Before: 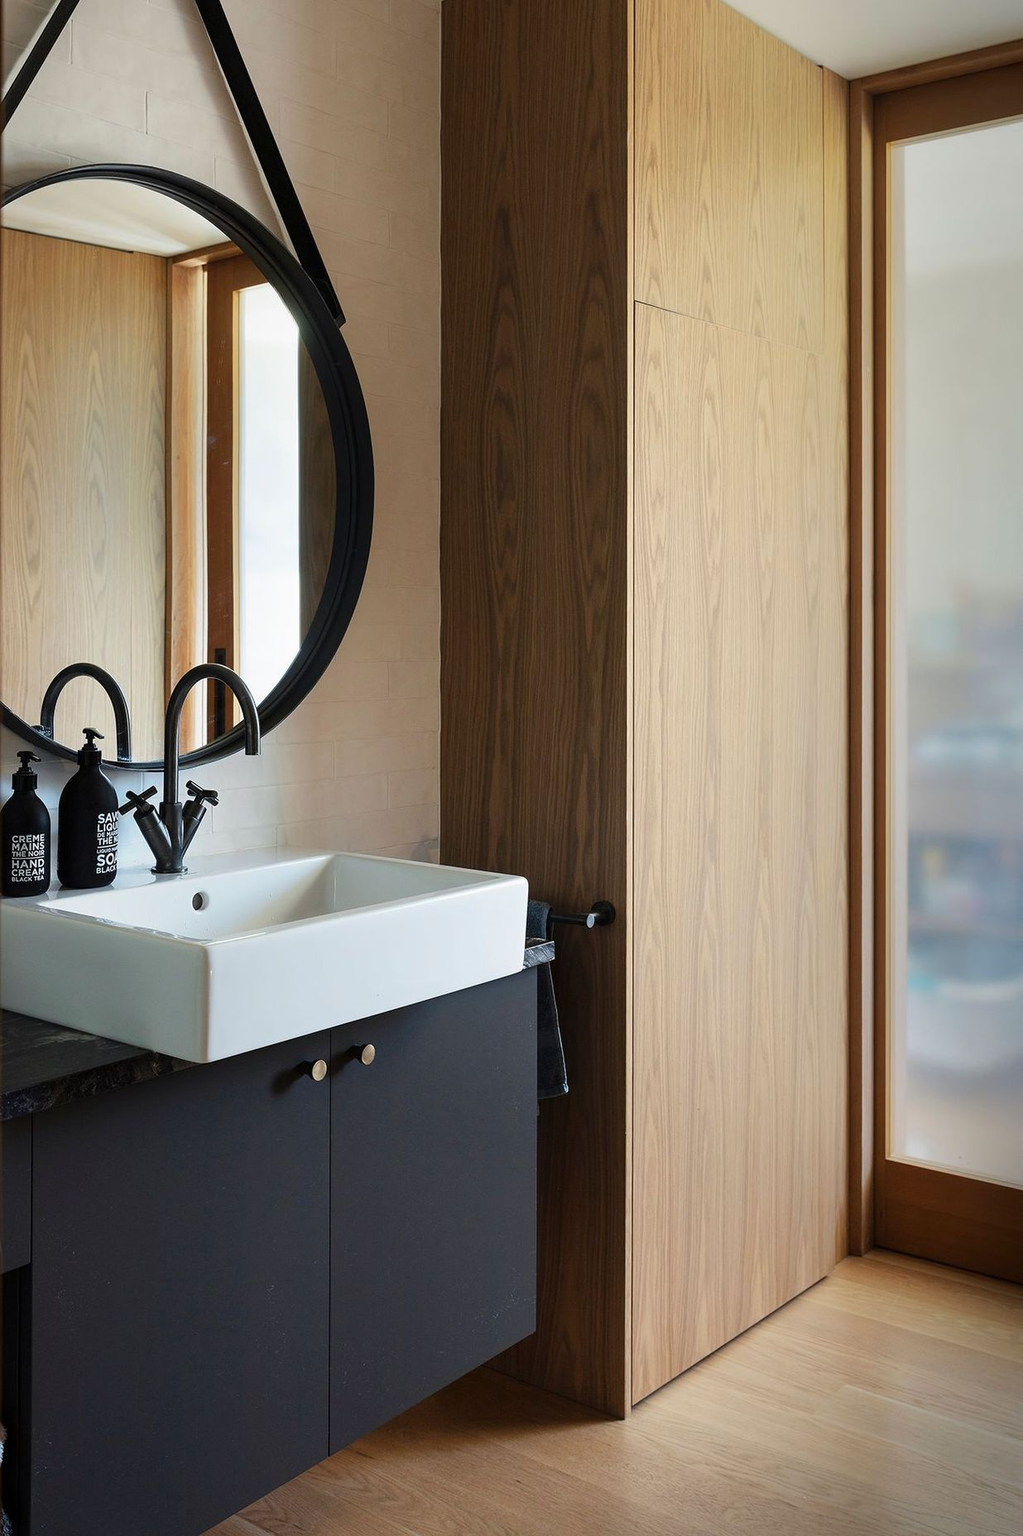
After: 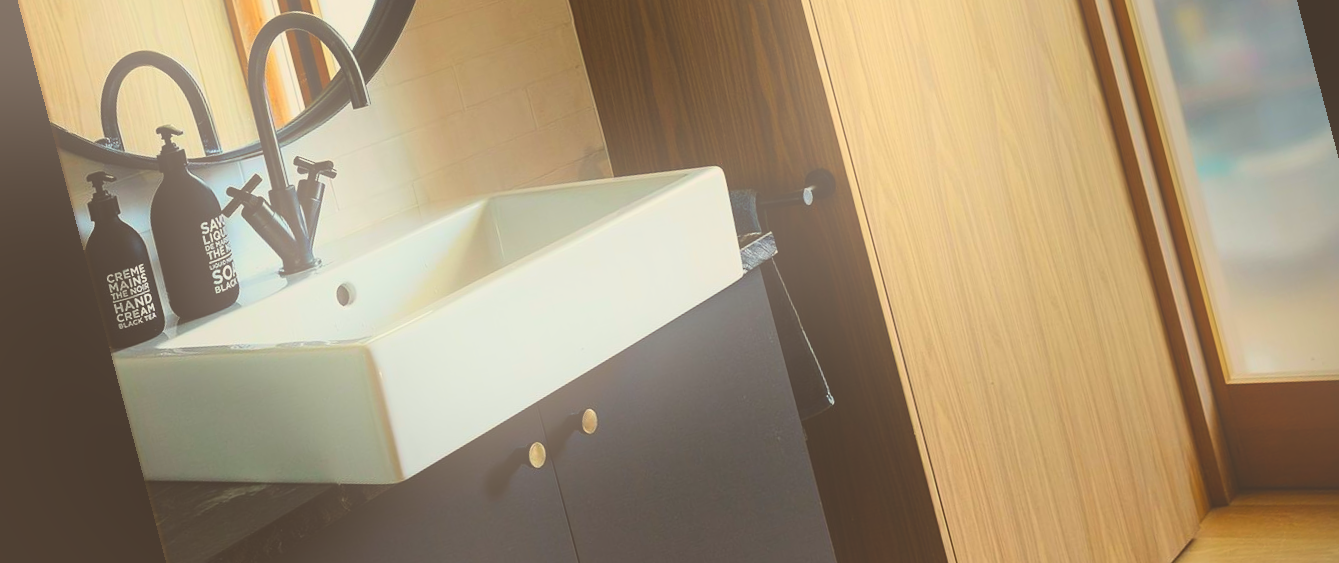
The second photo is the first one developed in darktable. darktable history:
rotate and perspective: rotation -14.8°, crop left 0.1, crop right 0.903, crop top 0.25, crop bottom 0.748
shadows and highlights: soften with gaussian
exposure: black level correction -0.036, exposure -0.497 EV, compensate highlight preservation false
contrast brightness saturation: contrast 0.2, brightness 0.16, saturation 0.22
bloom: threshold 82.5%, strength 16.25%
crop and rotate: top 46.237%
color balance rgb: perceptual saturation grading › global saturation 20%, global vibrance 20%
color balance: lift [1.005, 1.002, 0.998, 0.998], gamma [1, 1.021, 1.02, 0.979], gain [0.923, 1.066, 1.056, 0.934]
